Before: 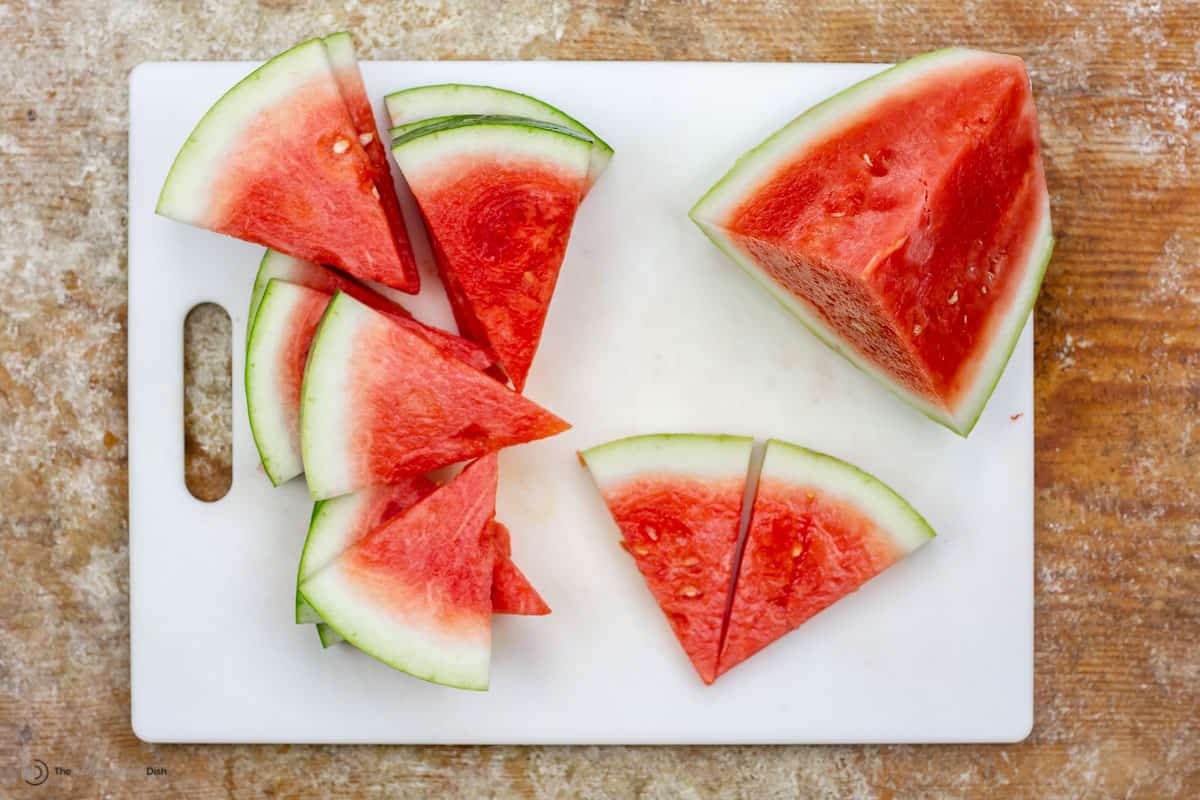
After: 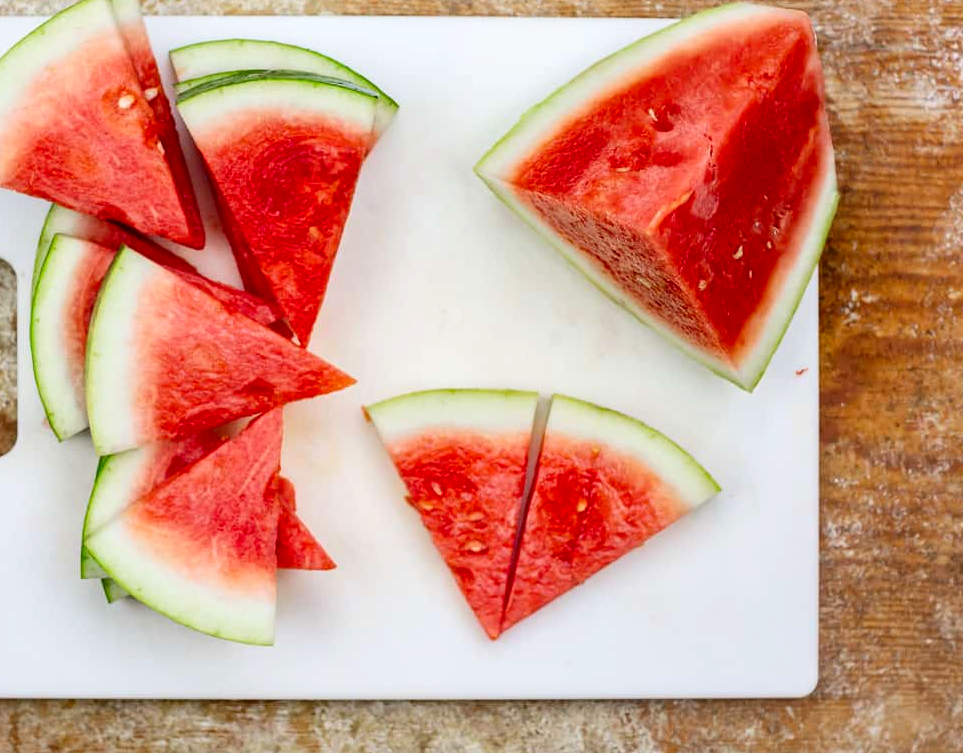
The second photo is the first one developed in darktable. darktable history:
contrast brightness saturation: contrast 0.15, brightness -0.01, saturation 0.1
crop and rotate: left 17.959%, top 5.771%, right 1.742%
